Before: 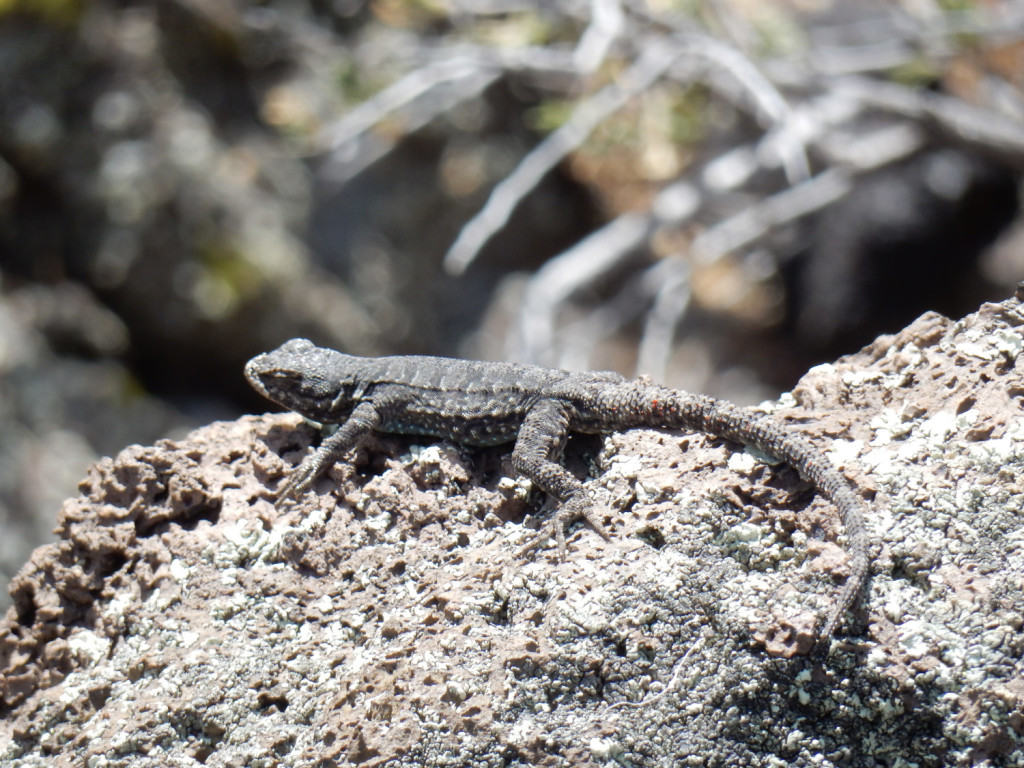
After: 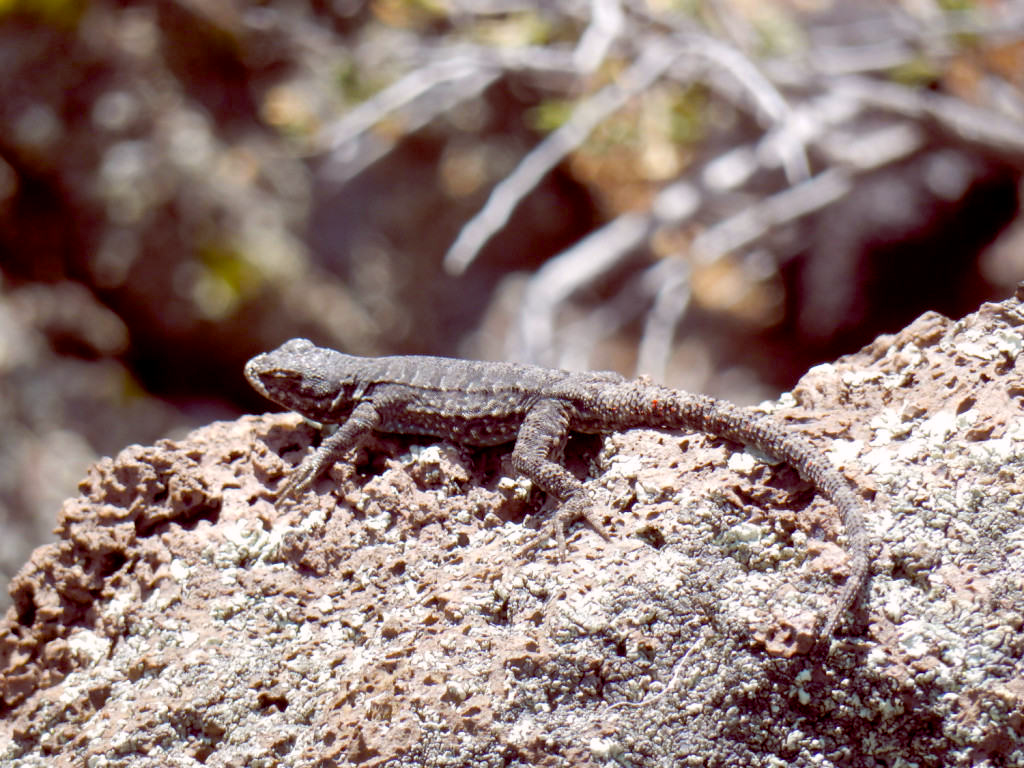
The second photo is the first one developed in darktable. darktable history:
color balance rgb: highlights gain › chroma 0.156%, highlights gain › hue 330.17°, global offset › luminance -0.195%, global offset › chroma 0.272%, perceptual saturation grading › global saturation 36.141%
